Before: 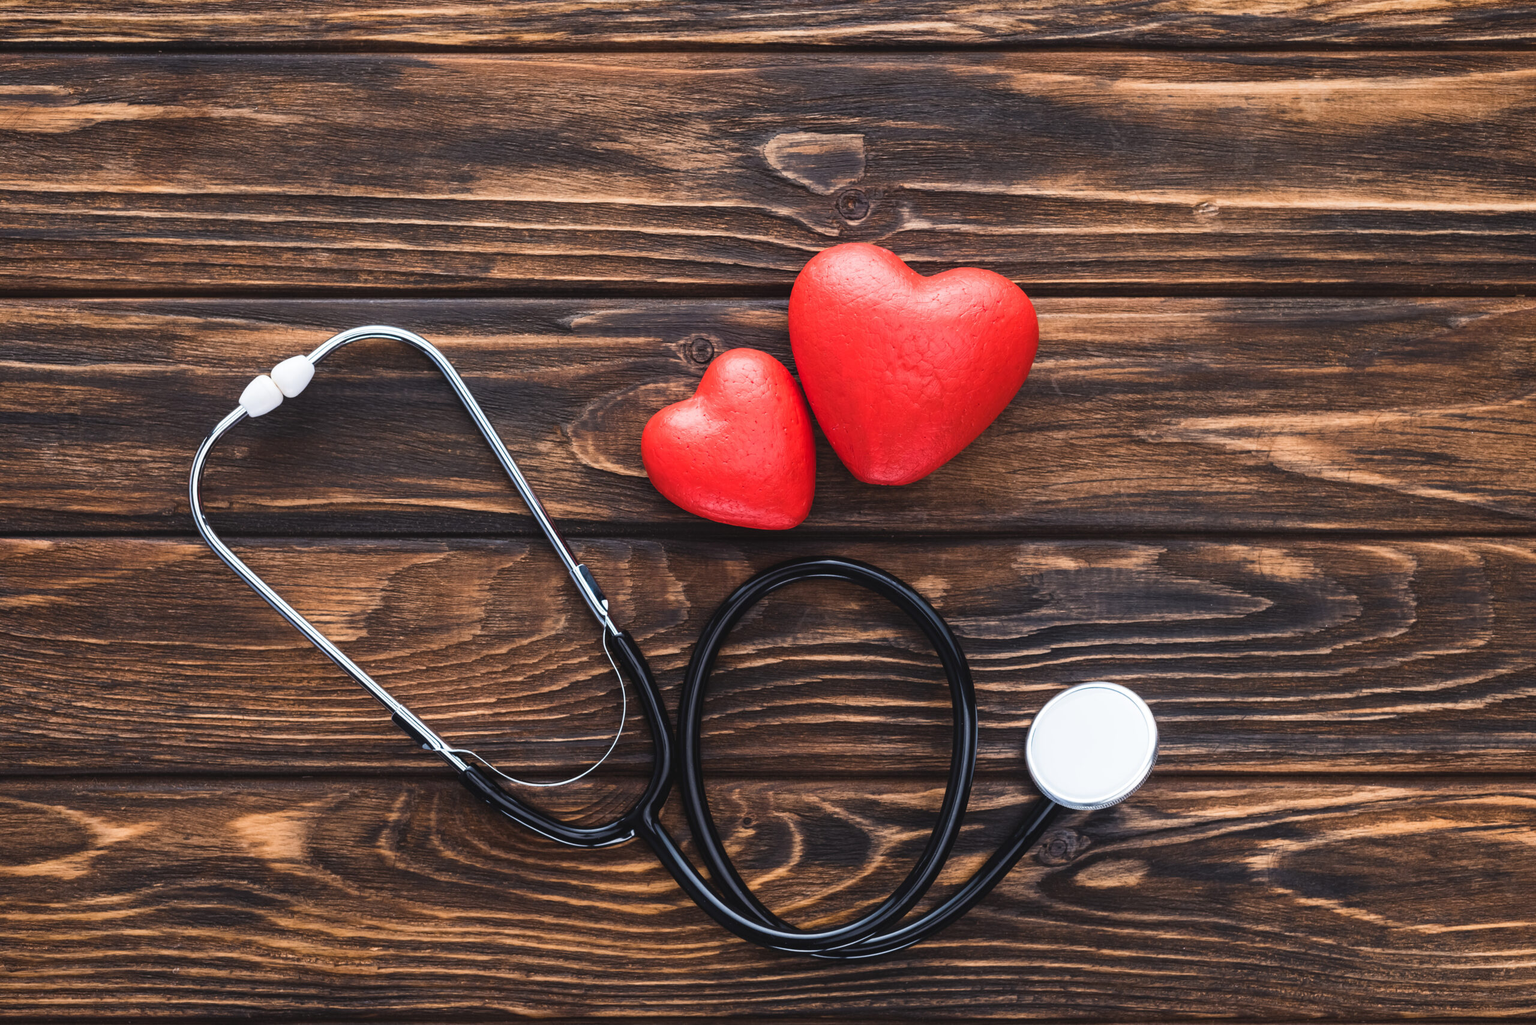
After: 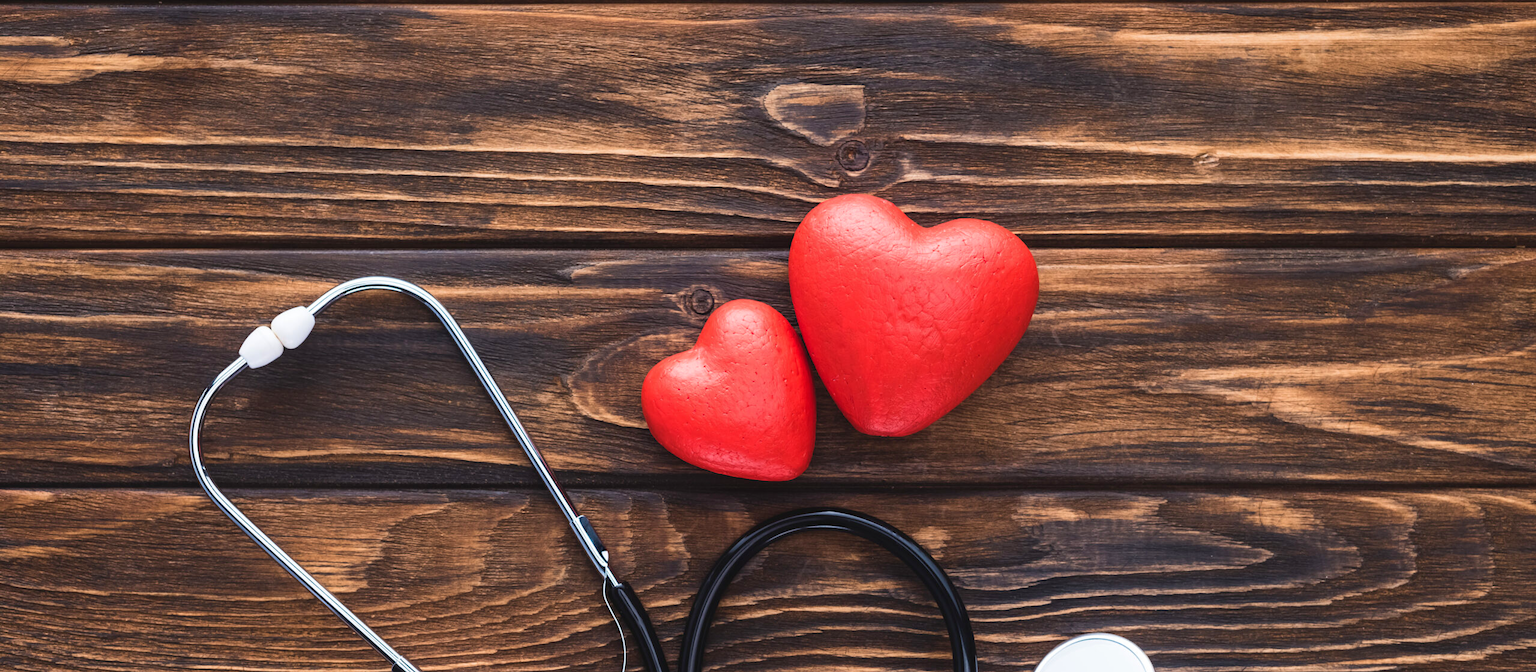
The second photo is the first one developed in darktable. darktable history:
velvia: on, module defaults
crop and rotate: top 4.848%, bottom 29.503%
